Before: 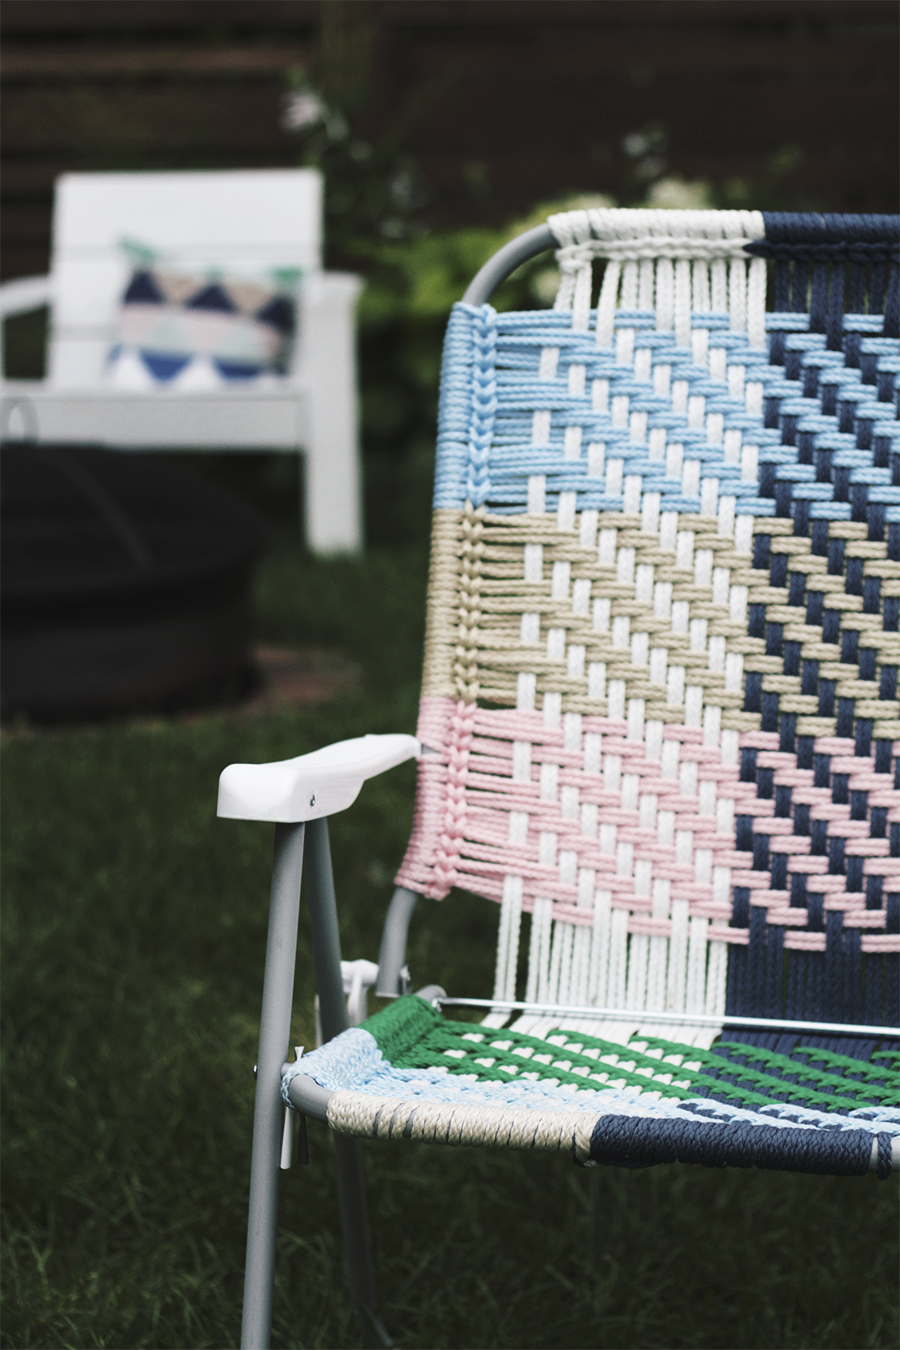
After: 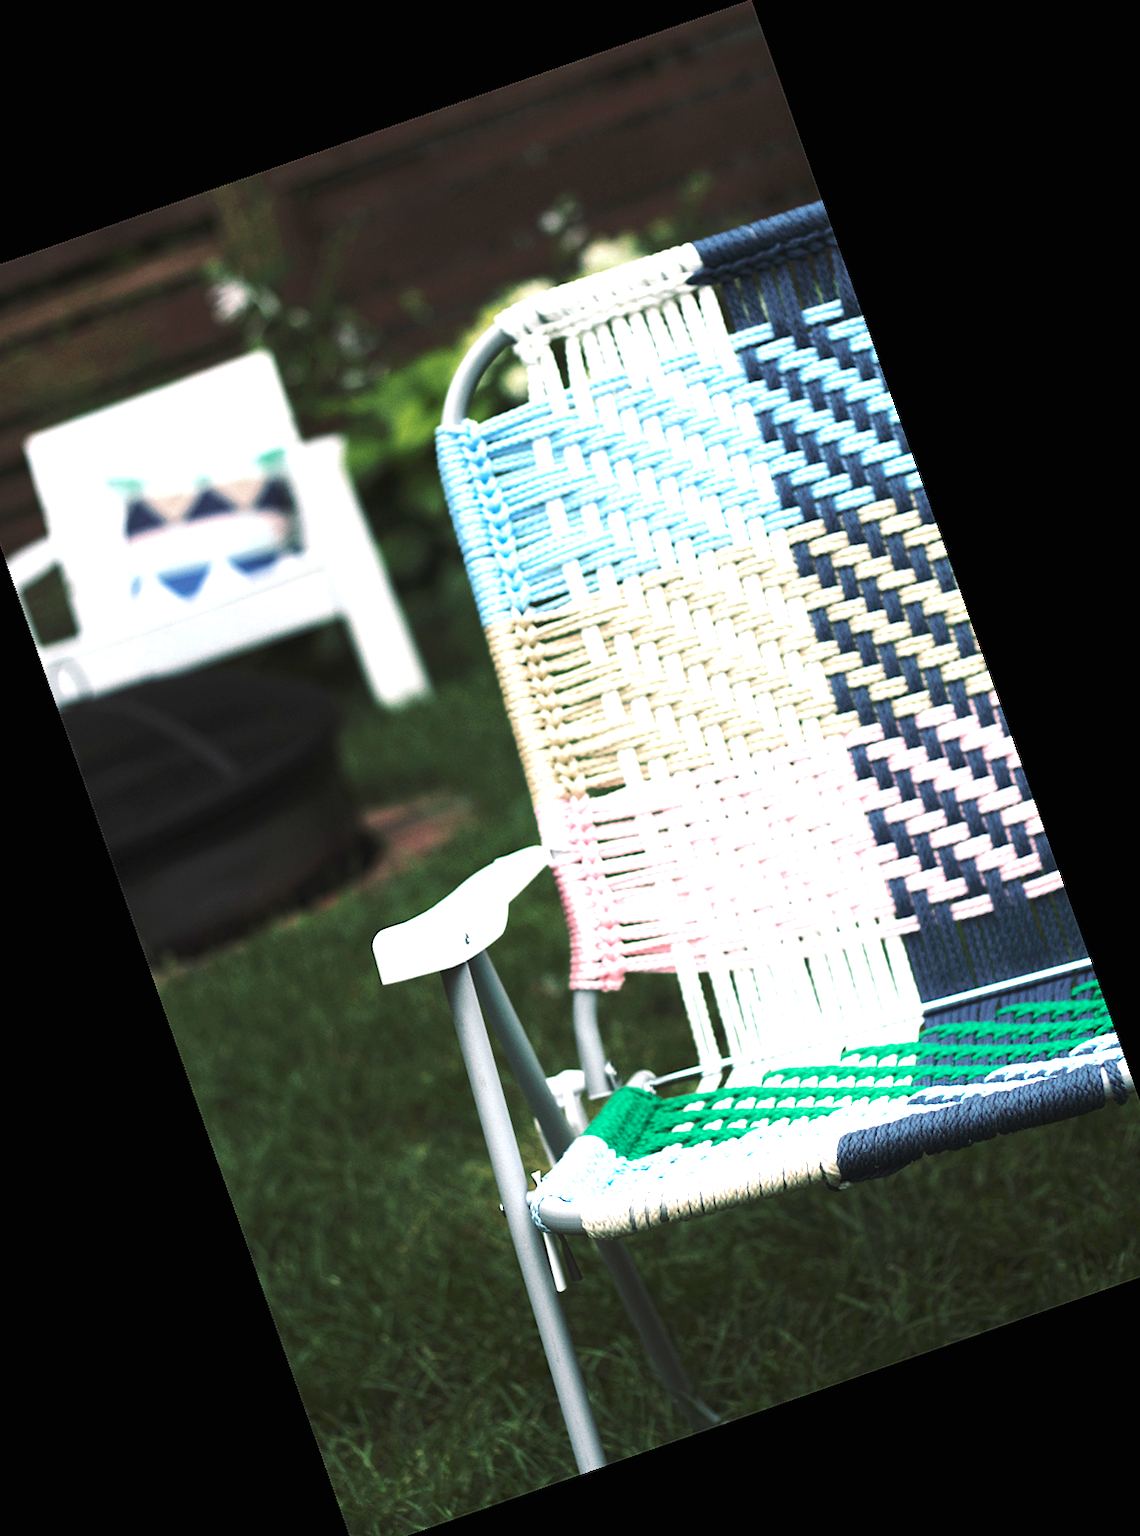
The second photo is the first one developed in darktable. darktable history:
crop and rotate: angle 19.43°, left 6.812%, right 4.125%, bottom 1.087%
exposure: black level correction 0, exposure 1.1 EV, compensate exposure bias true, compensate highlight preservation false
